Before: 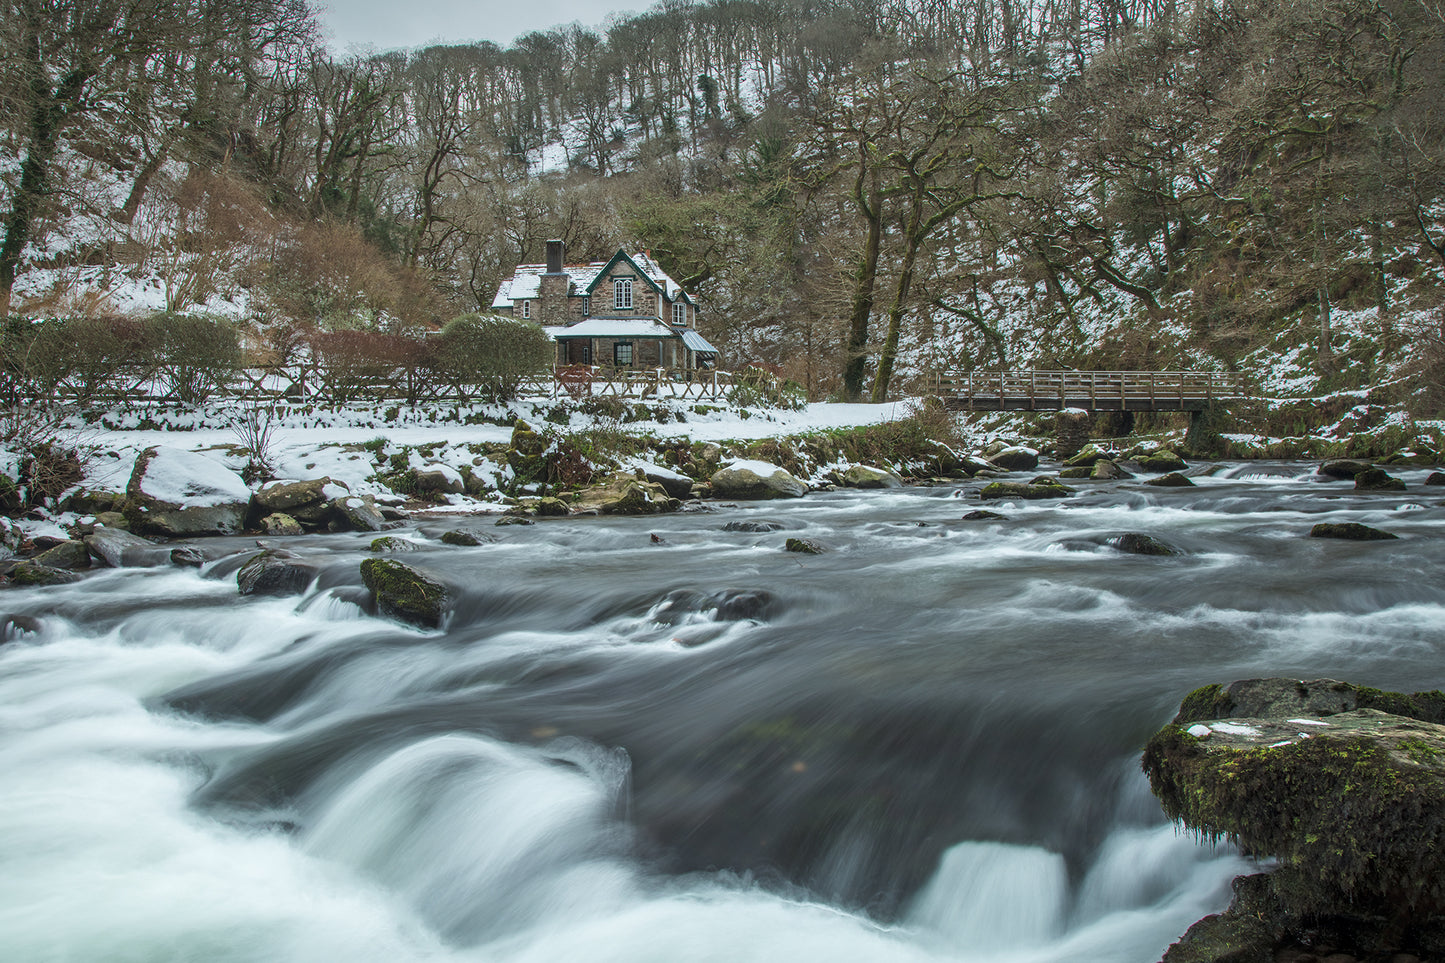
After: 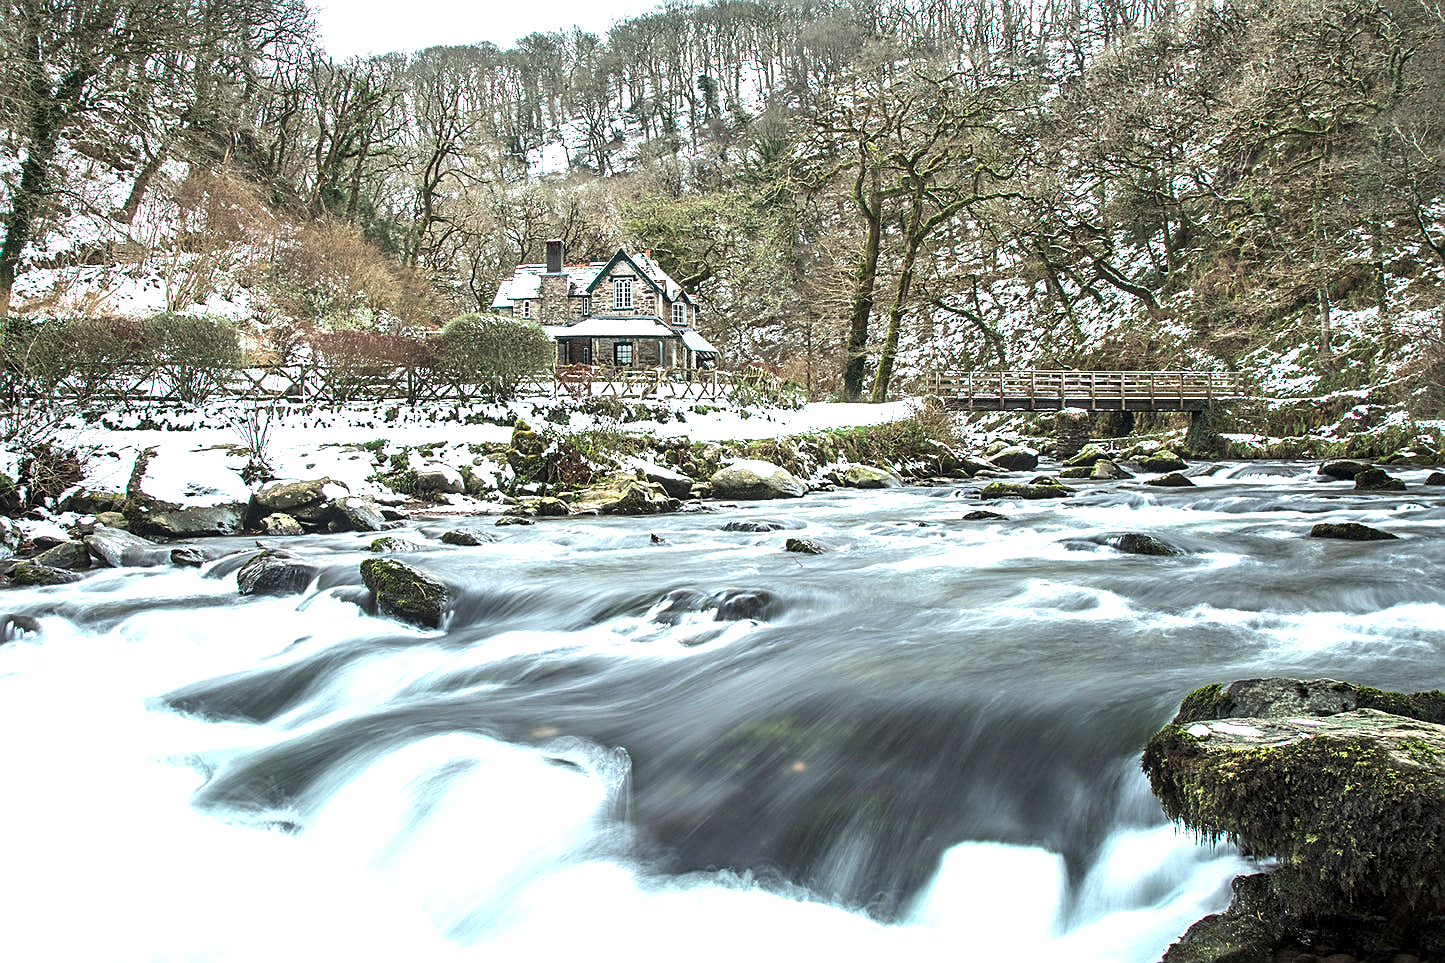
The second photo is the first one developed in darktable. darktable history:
sharpen: on, module defaults
exposure: black level correction 0.001, exposure 0.964 EV, compensate highlight preservation false
tone equalizer: -8 EV -0.746 EV, -7 EV -0.739 EV, -6 EV -0.621 EV, -5 EV -0.42 EV, -3 EV 0.372 EV, -2 EV 0.6 EV, -1 EV 0.695 EV, +0 EV 0.721 EV, edges refinement/feathering 500, mask exposure compensation -1.57 EV, preserve details no
